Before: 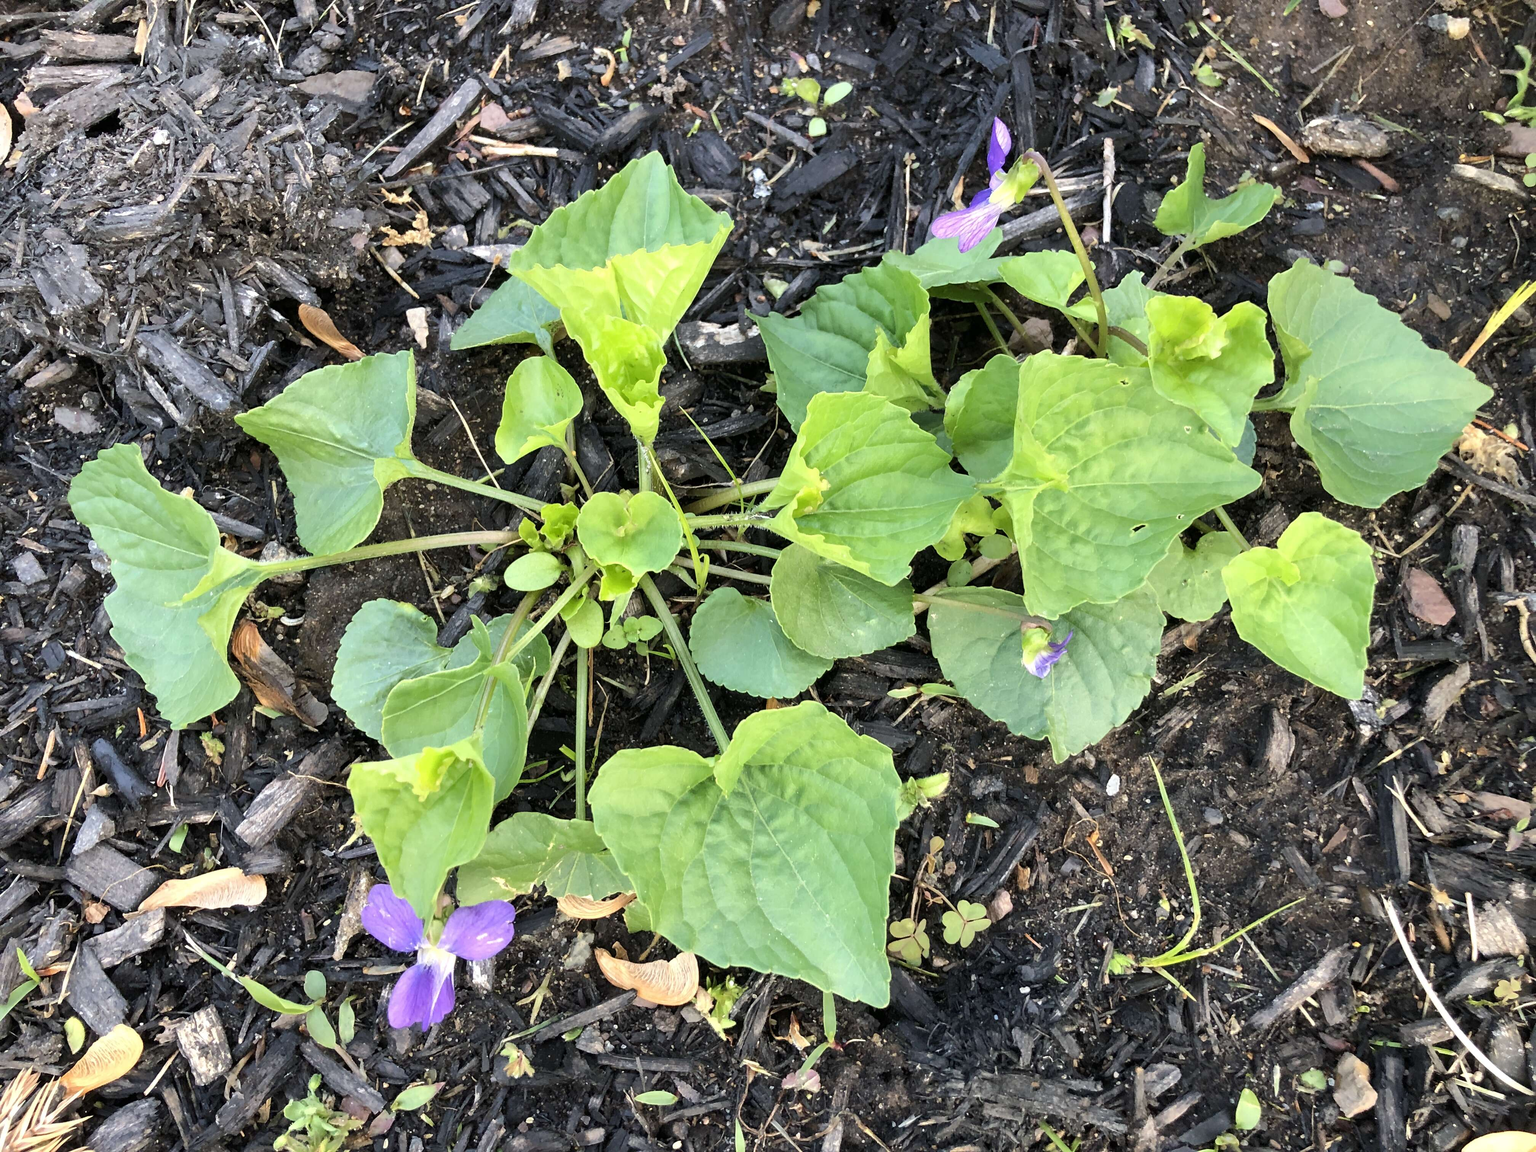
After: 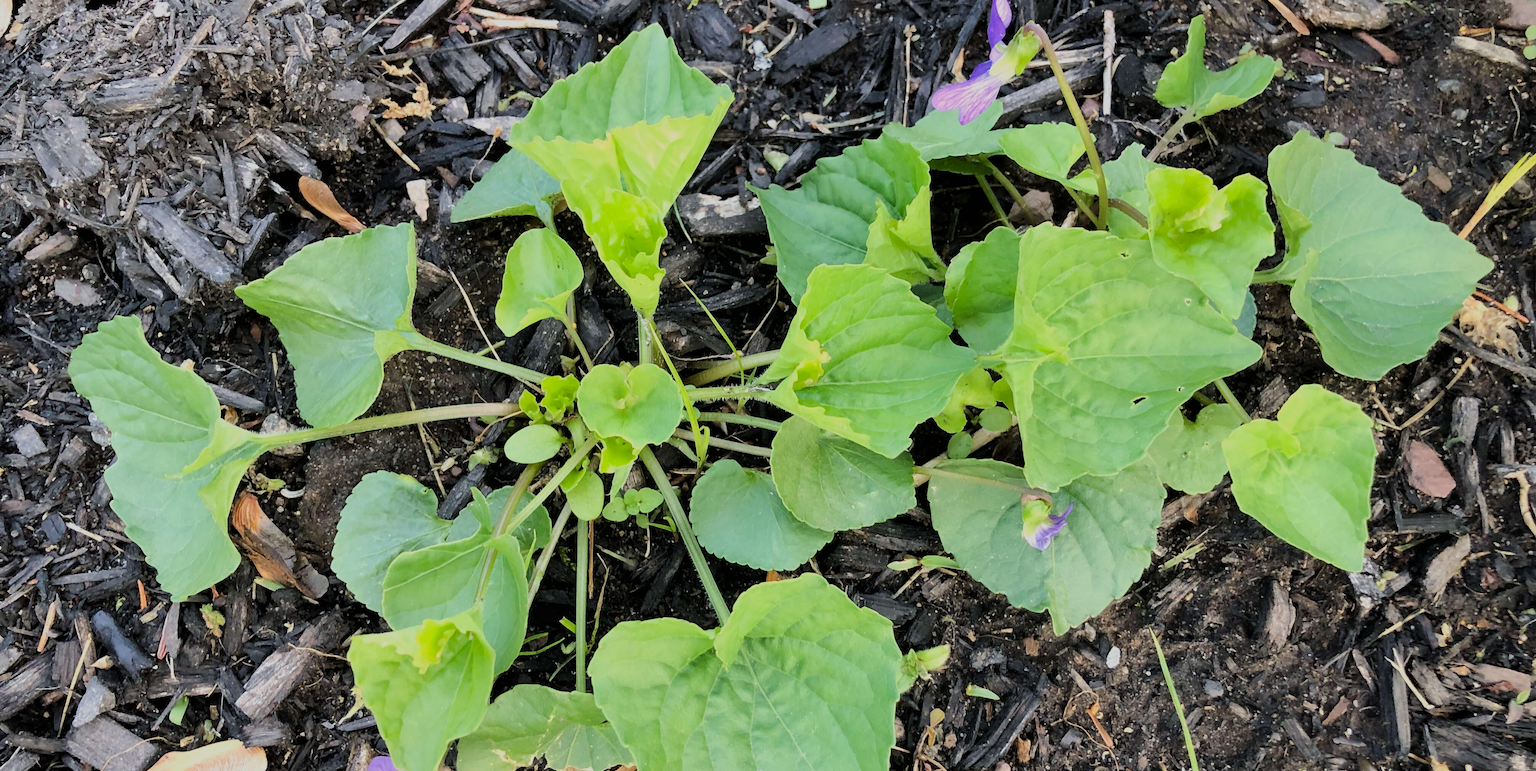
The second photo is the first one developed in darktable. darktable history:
filmic rgb: black relative exposure -7.65 EV, white relative exposure 4.56 EV, hardness 3.61
crop: top 11.138%, bottom 21.882%
exposure: compensate highlight preservation false
